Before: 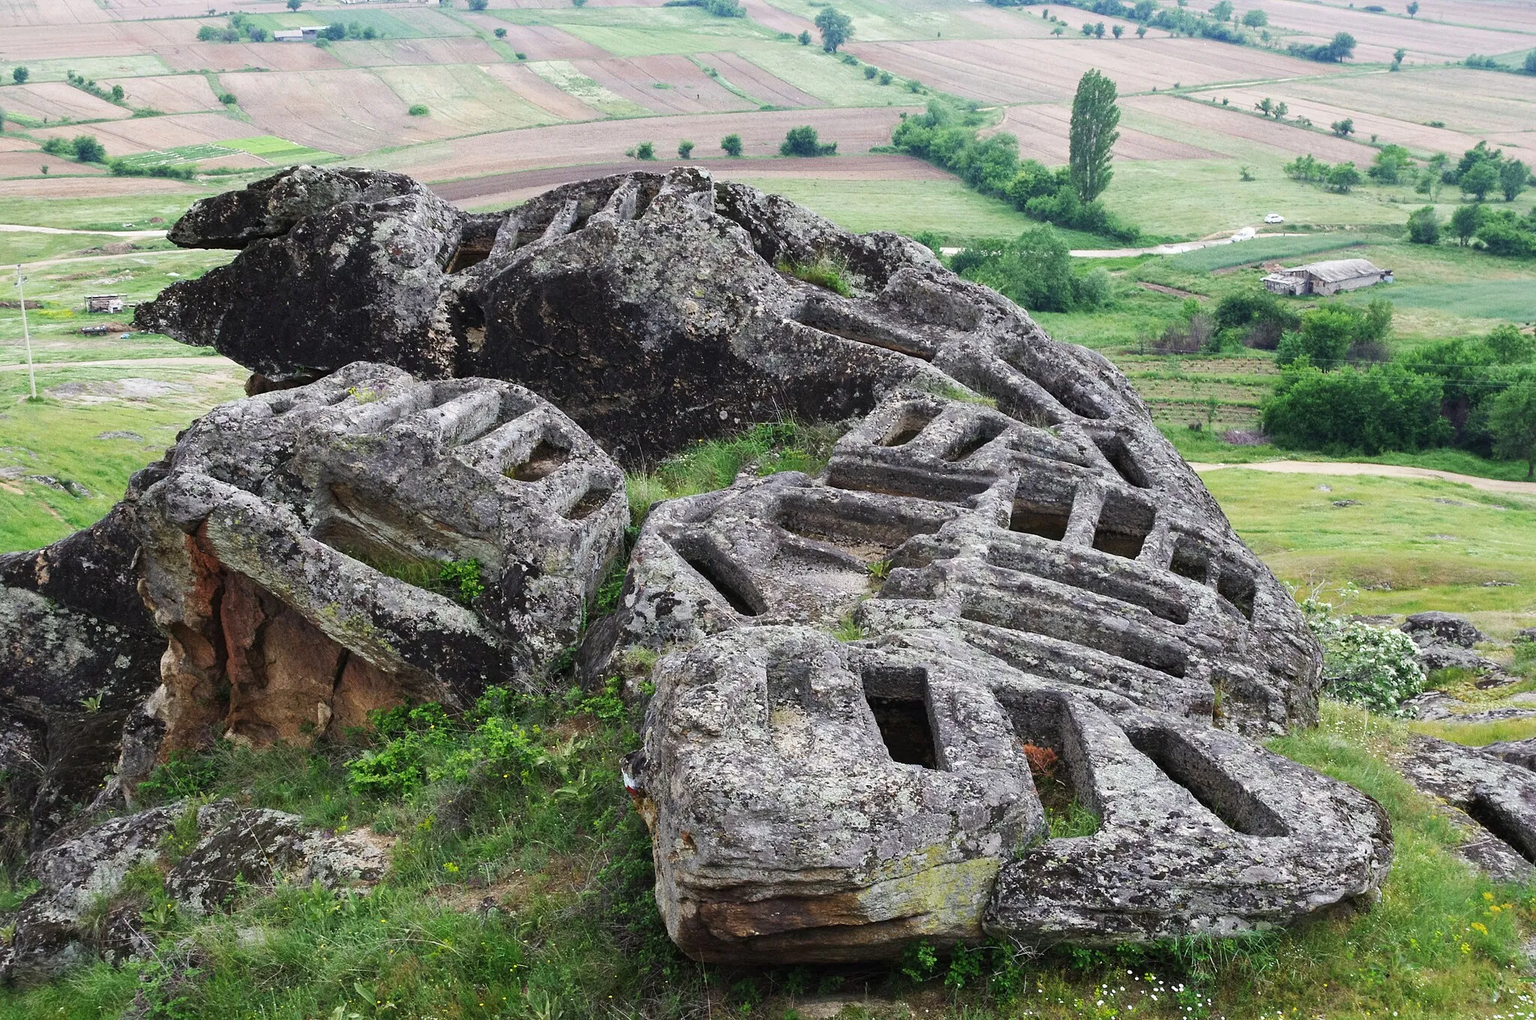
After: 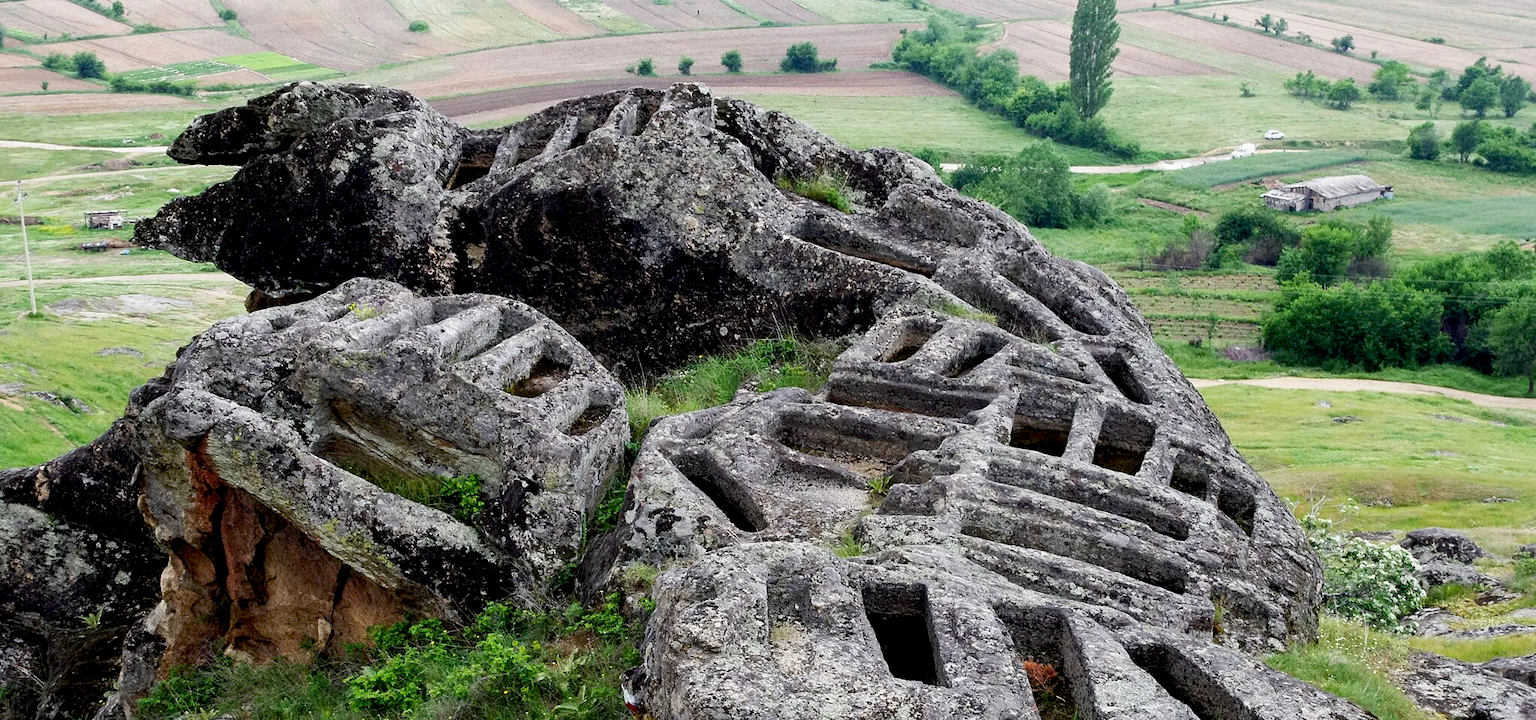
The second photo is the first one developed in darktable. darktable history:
exposure: black level correction 0.016, exposure -0.009 EV, compensate highlight preservation false
crop and rotate: top 8.293%, bottom 20.996%
